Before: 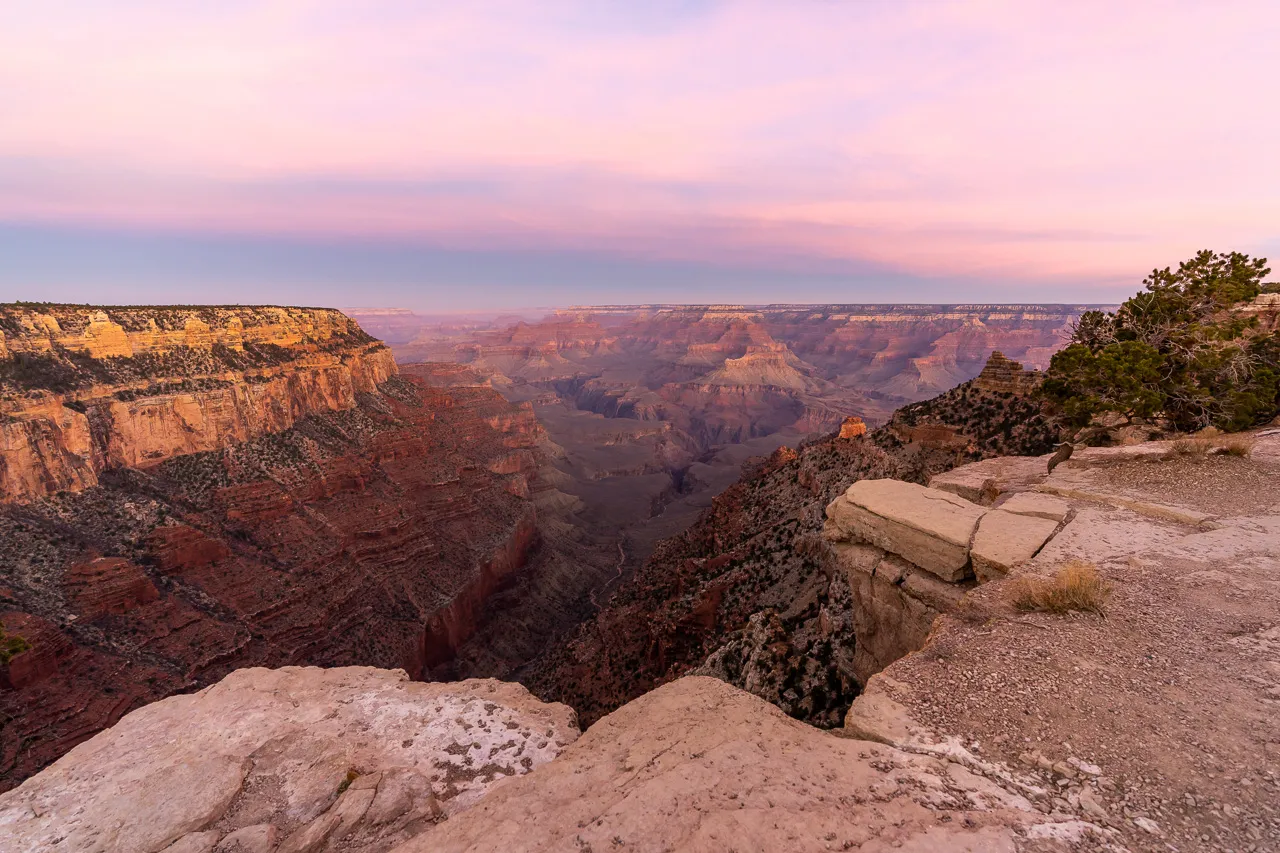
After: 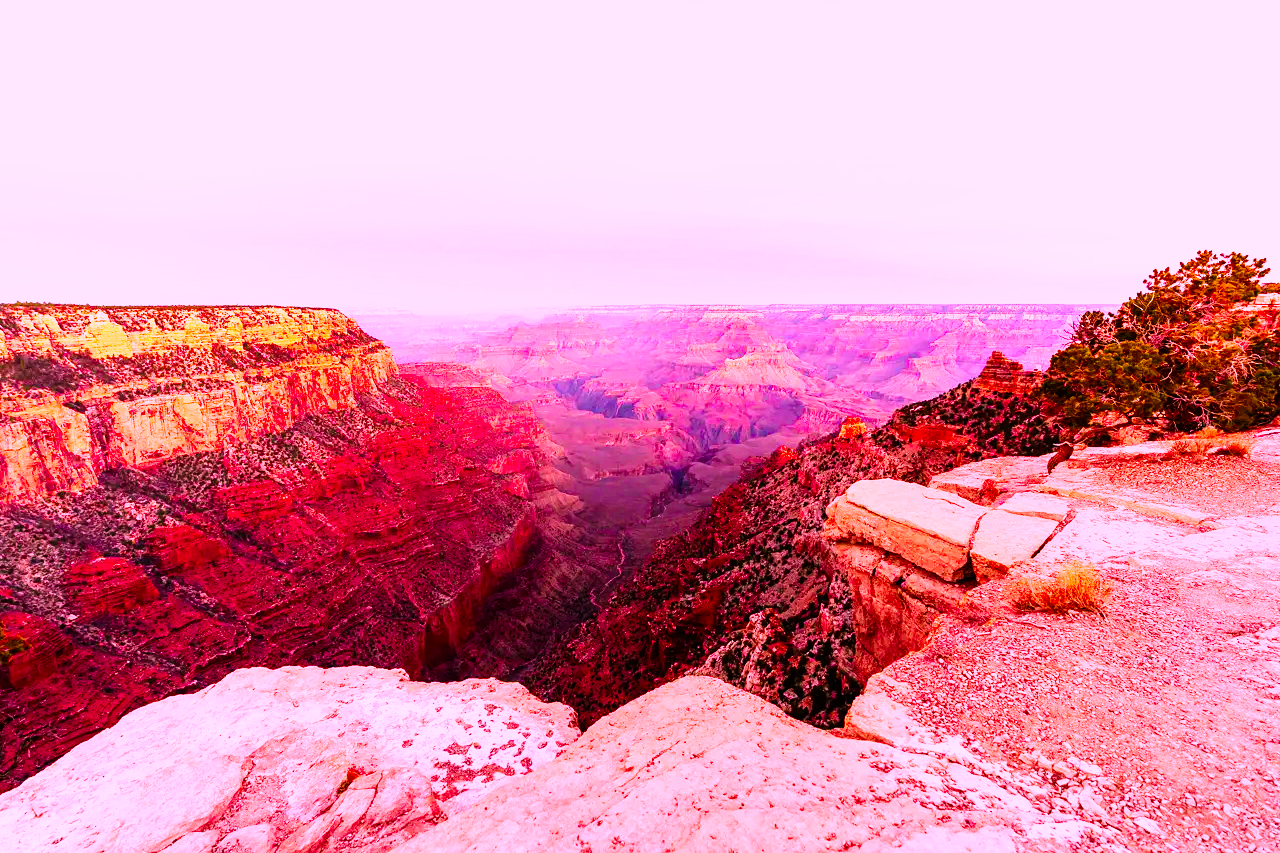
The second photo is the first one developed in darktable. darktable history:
base curve: curves: ch0 [(0, 0) (0.007, 0.004) (0.027, 0.03) (0.046, 0.07) (0.207, 0.54) (0.442, 0.872) (0.673, 0.972) (1, 1)], preserve colors none
tone equalizer: on, module defaults
exposure: exposure 0.4 EV, compensate highlight preservation false
color correction: highlights a* 19.5, highlights b* -11.53, saturation 1.69
